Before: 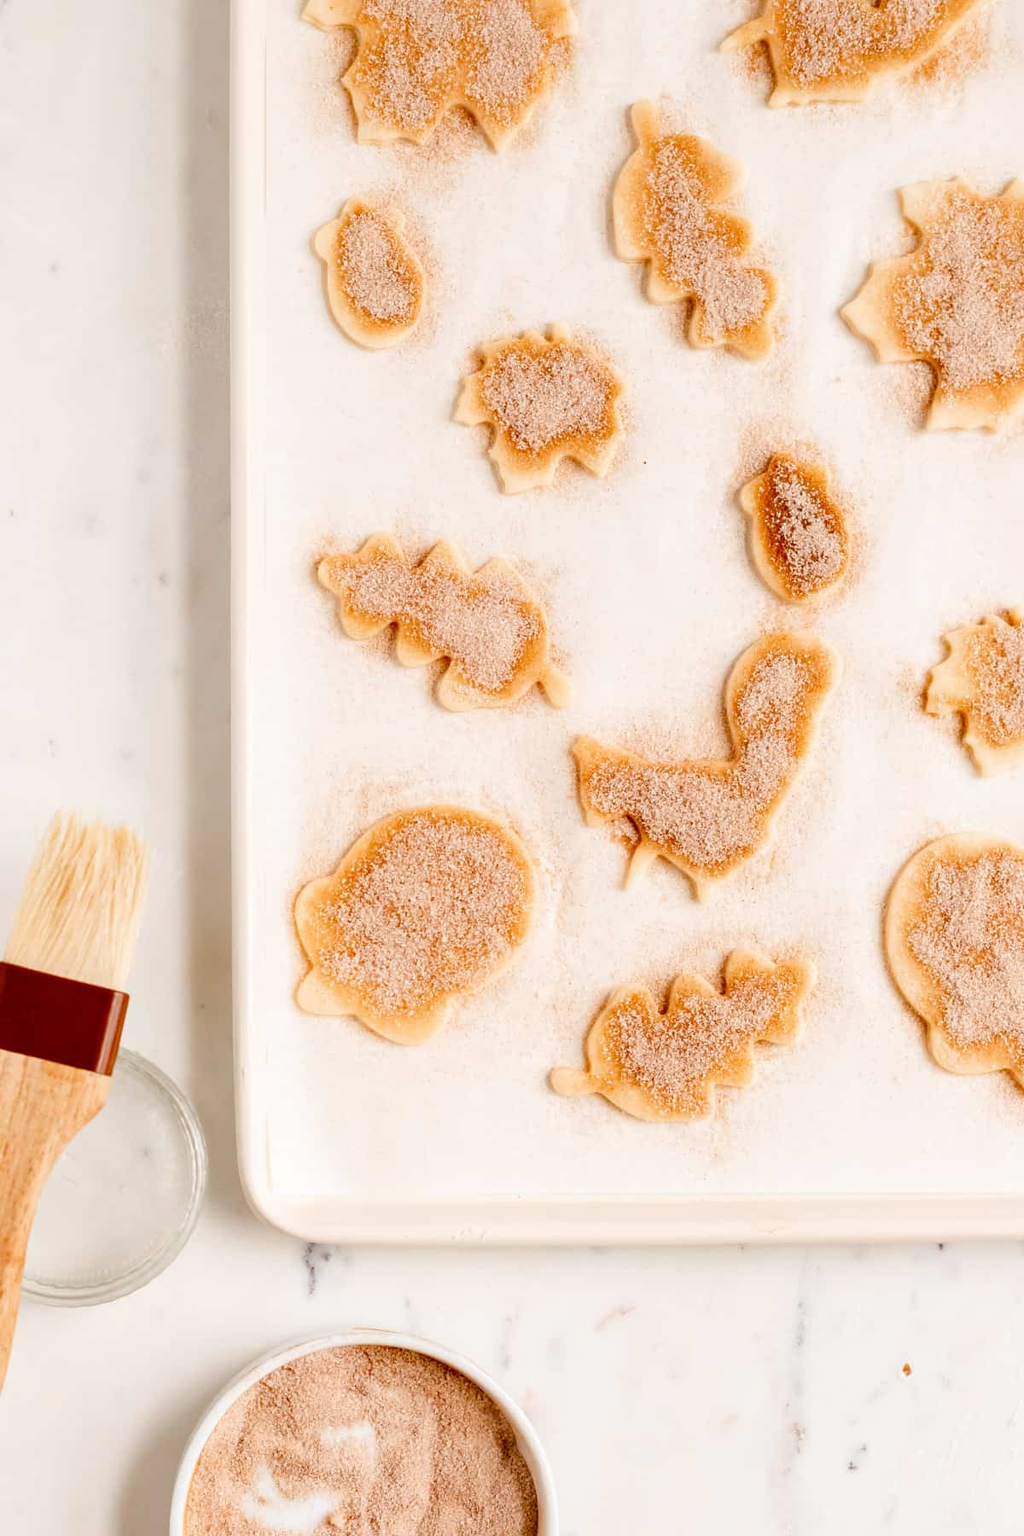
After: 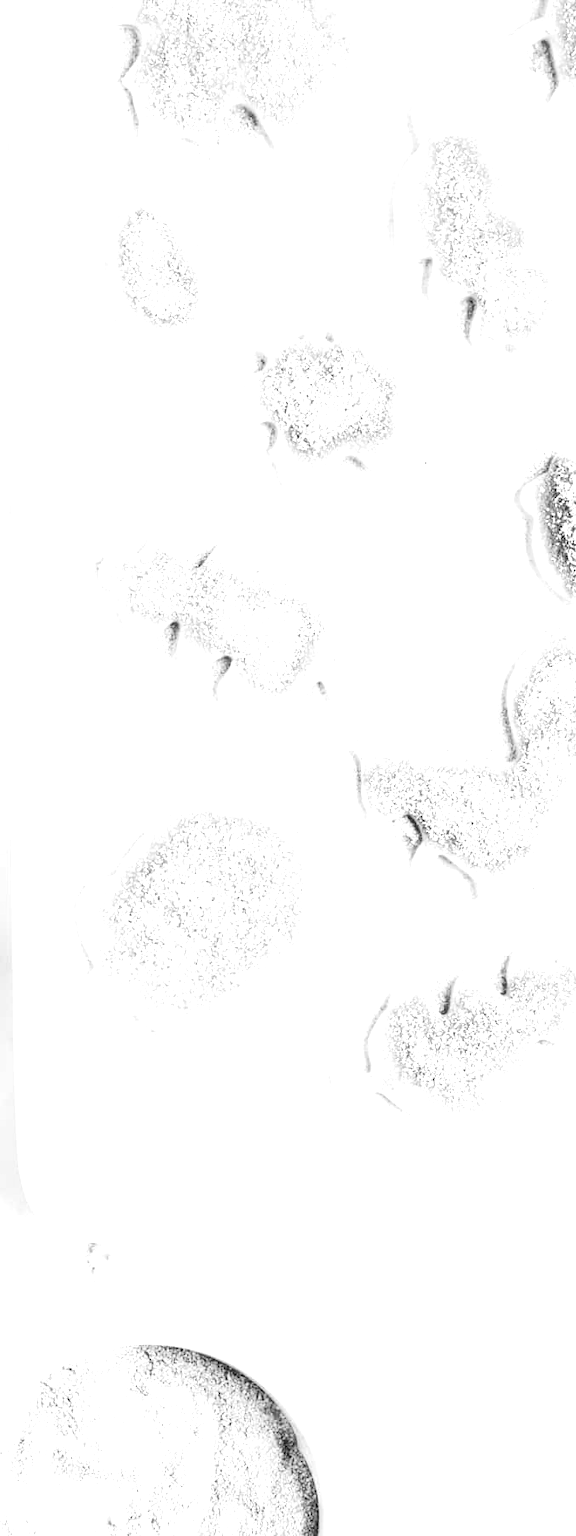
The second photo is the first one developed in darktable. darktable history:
exposure: black level correction 0, exposure 1.45 EV, compensate exposure bias true, compensate highlight preservation false
white balance: red 0.978, blue 0.999
tone equalizer: on, module defaults
contrast brightness saturation: contrast 0.25, saturation -0.31
color correction: highlights a* -4.98, highlights b* -3.76, shadows a* 3.83, shadows b* 4.08
monochrome: size 1
local contrast: highlights 25%, detail 130%
crop: left 21.496%, right 22.254%
